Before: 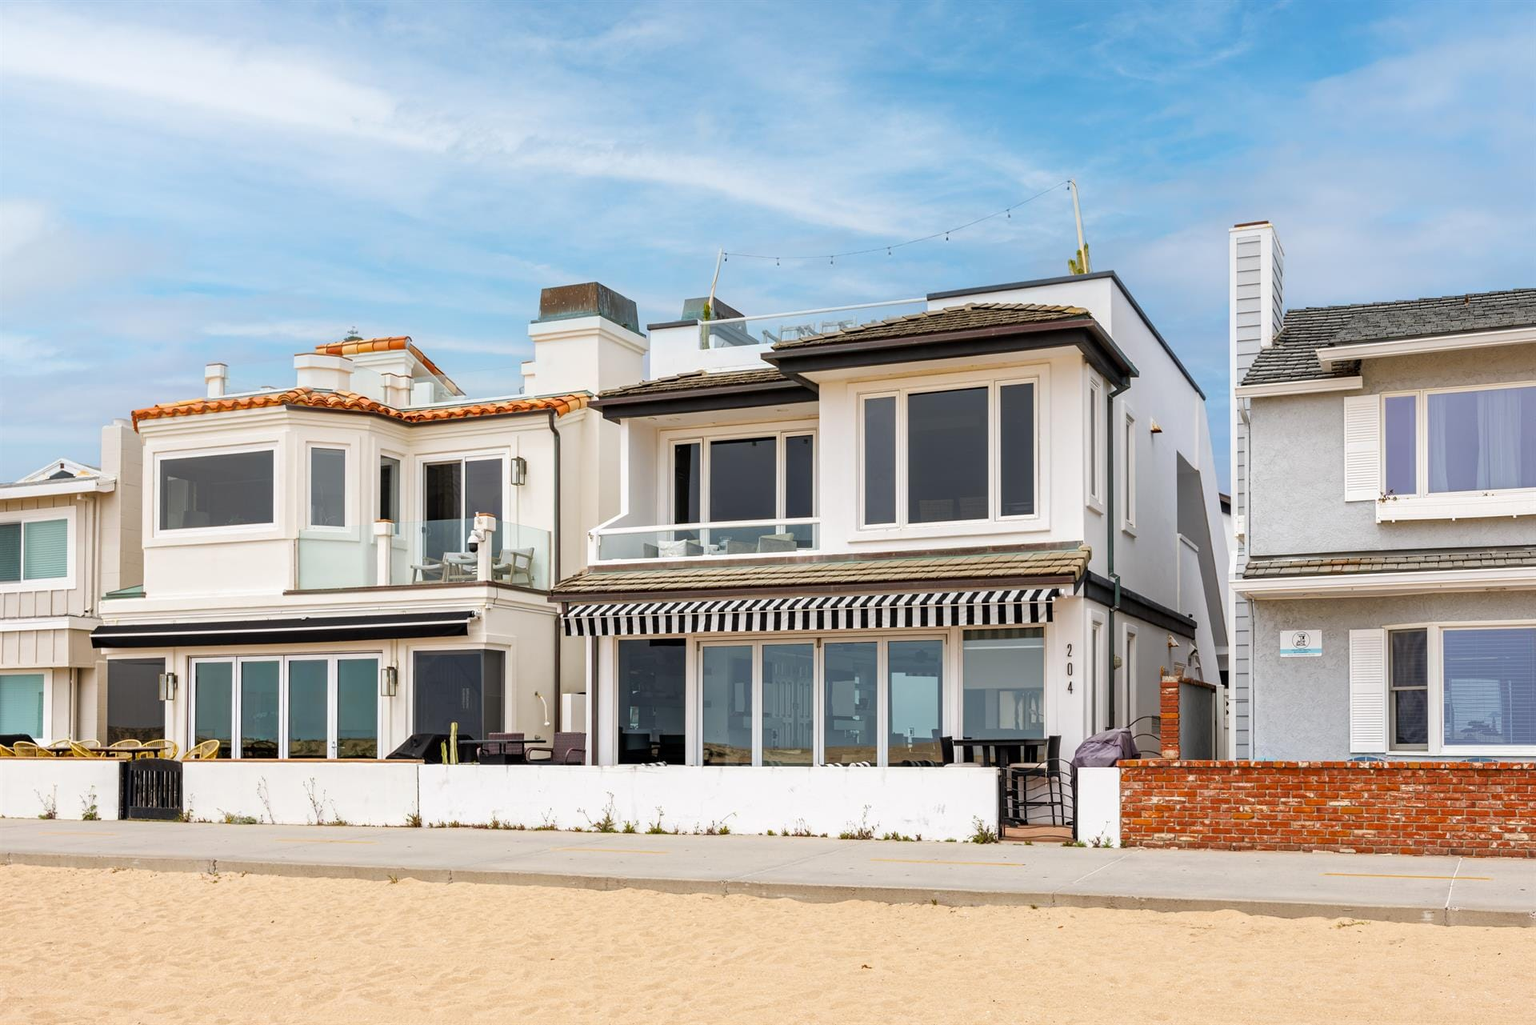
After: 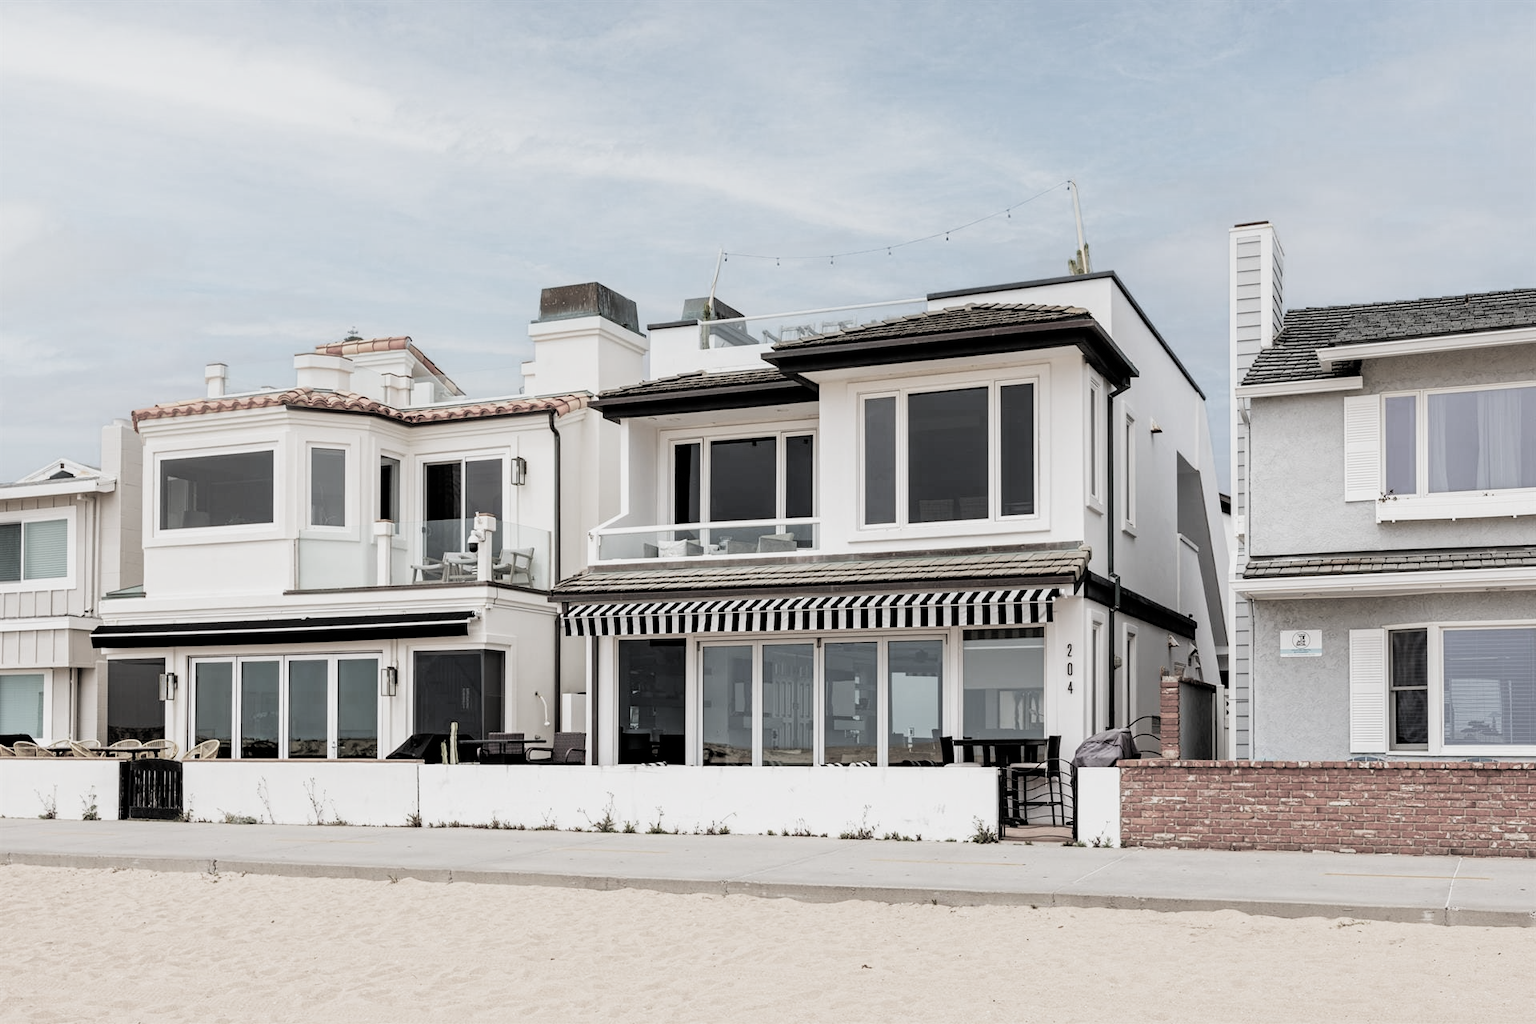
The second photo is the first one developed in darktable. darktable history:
filmic rgb: black relative exposure -5.13 EV, white relative exposure 3.19 EV, hardness 3.44, contrast 1.194, highlights saturation mix -30.29%, add noise in highlights 0.099, color science v4 (2020), type of noise poissonian
